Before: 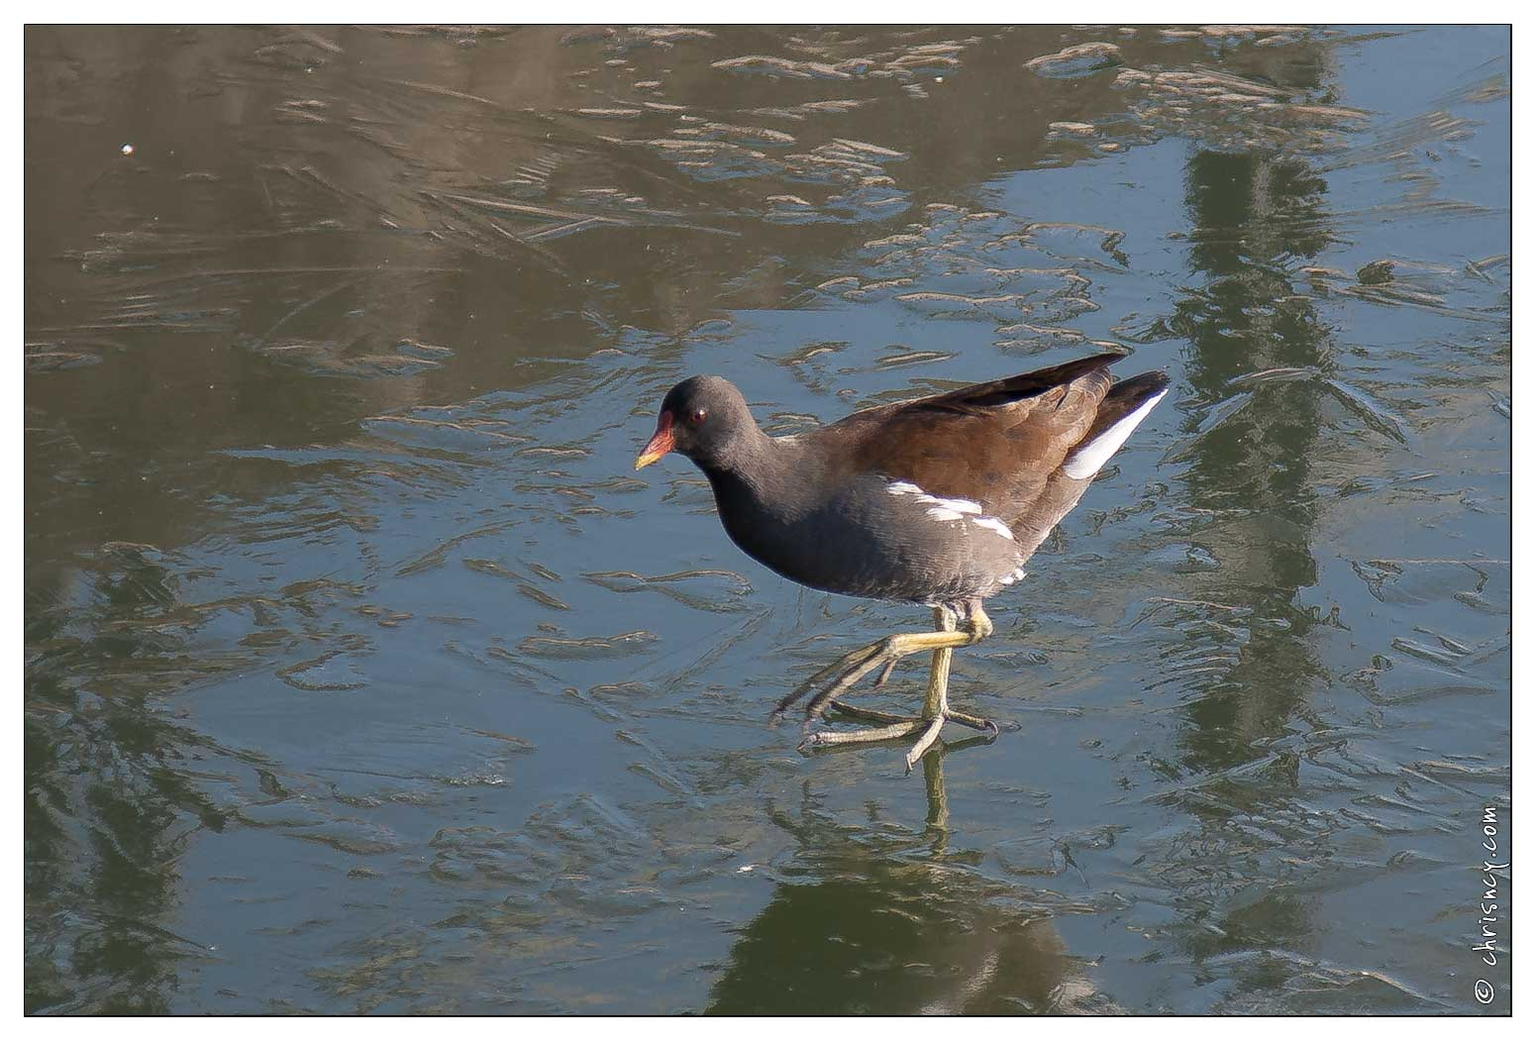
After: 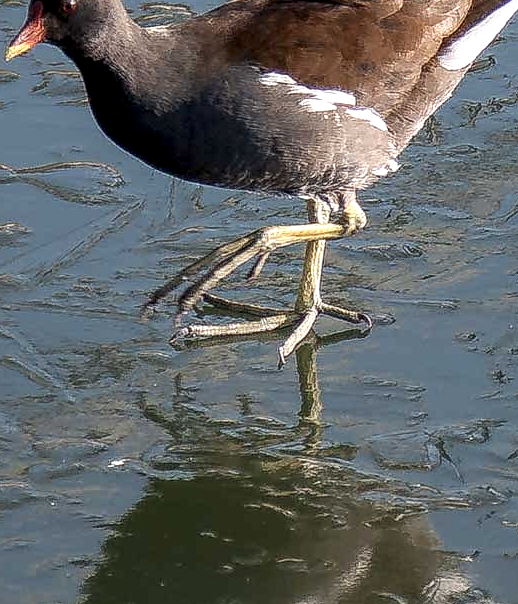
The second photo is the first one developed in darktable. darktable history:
crop: left 41.013%, top 39.423%, right 25.541%, bottom 3.044%
local contrast: highlights 60%, shadows 60%, detail 160%
sharpen: radius 1.91, amount 0.413, threshold 1.333
